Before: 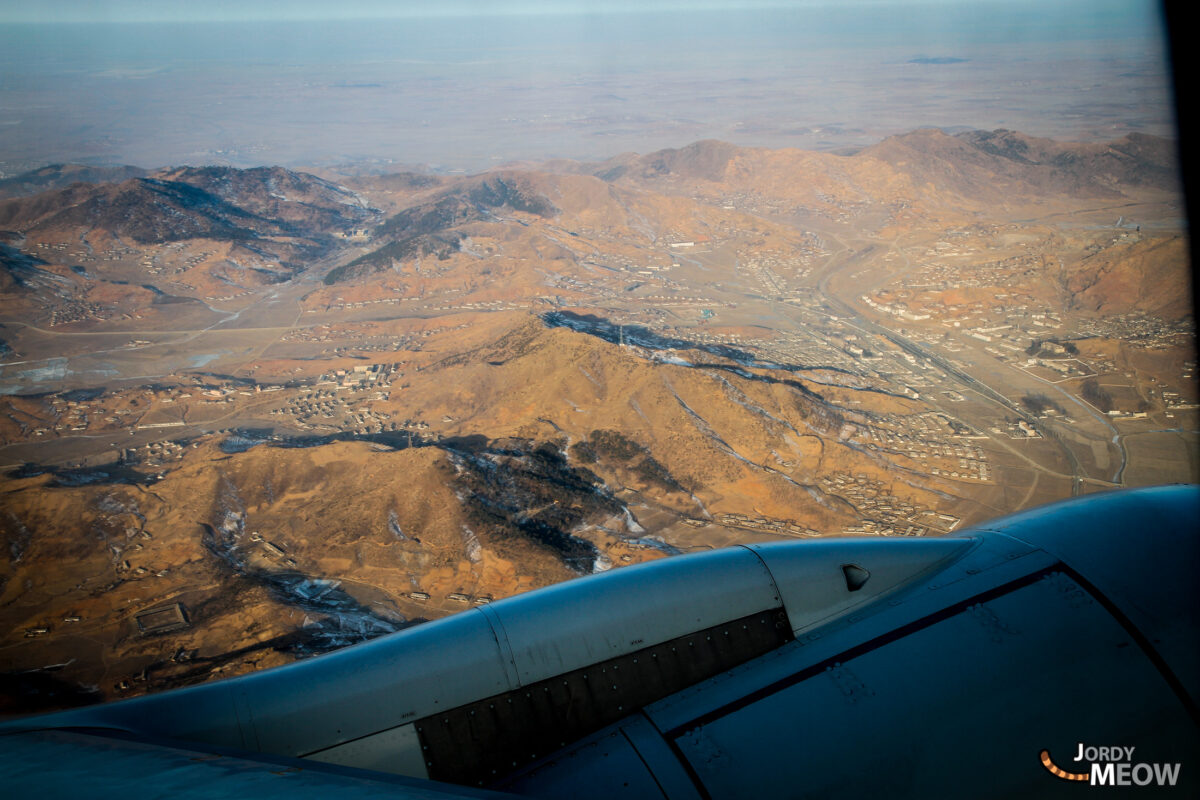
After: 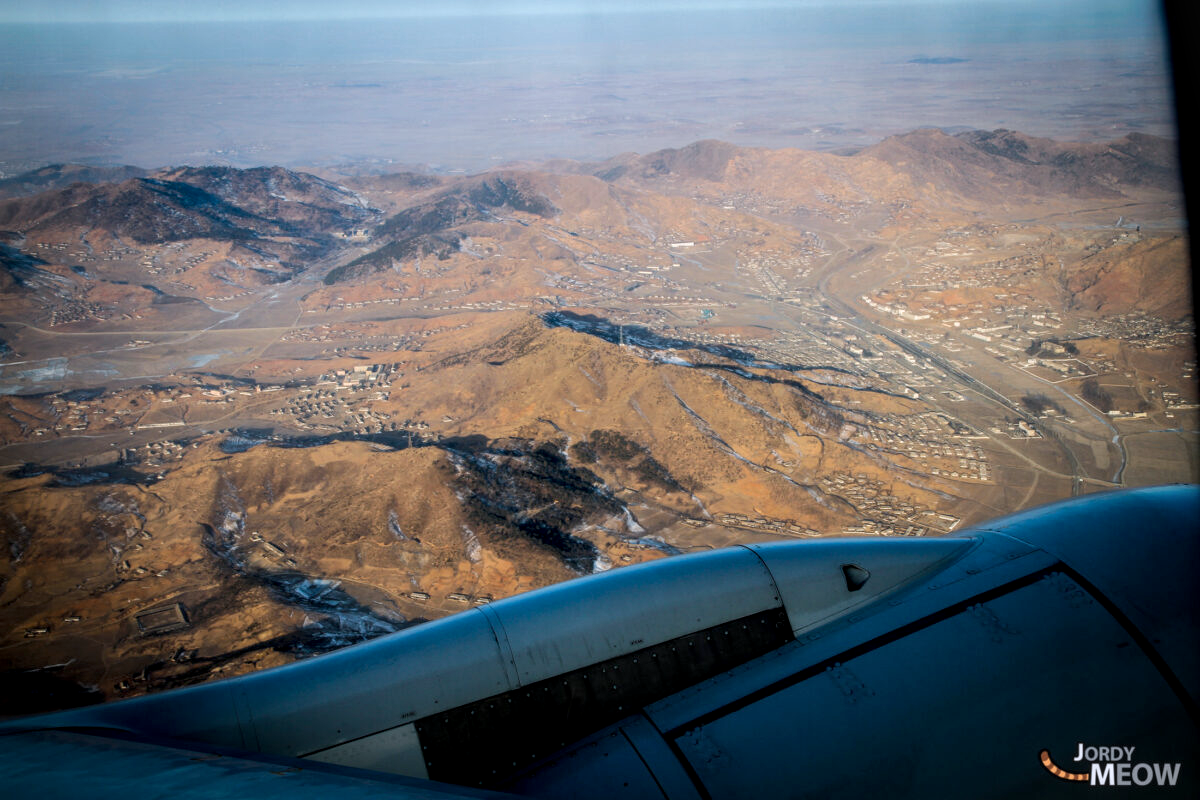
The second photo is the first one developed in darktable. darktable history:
color calibration: illuminant as shot in camera, x 0.358, y 0.373, temperature 4628.91 K
local contrast: on, module defaults
